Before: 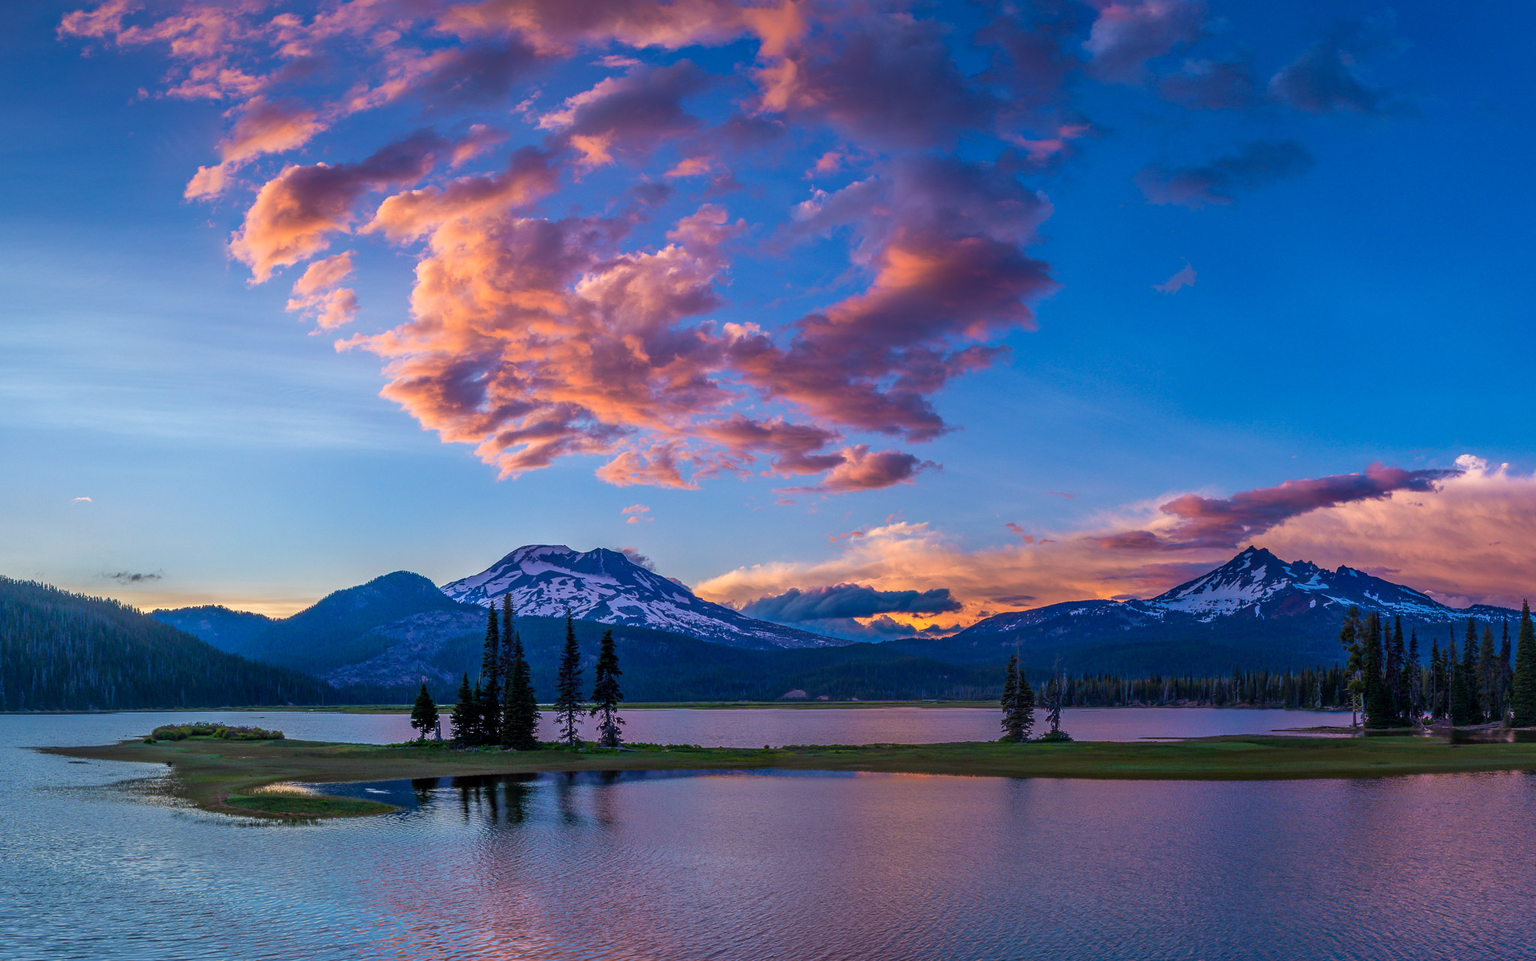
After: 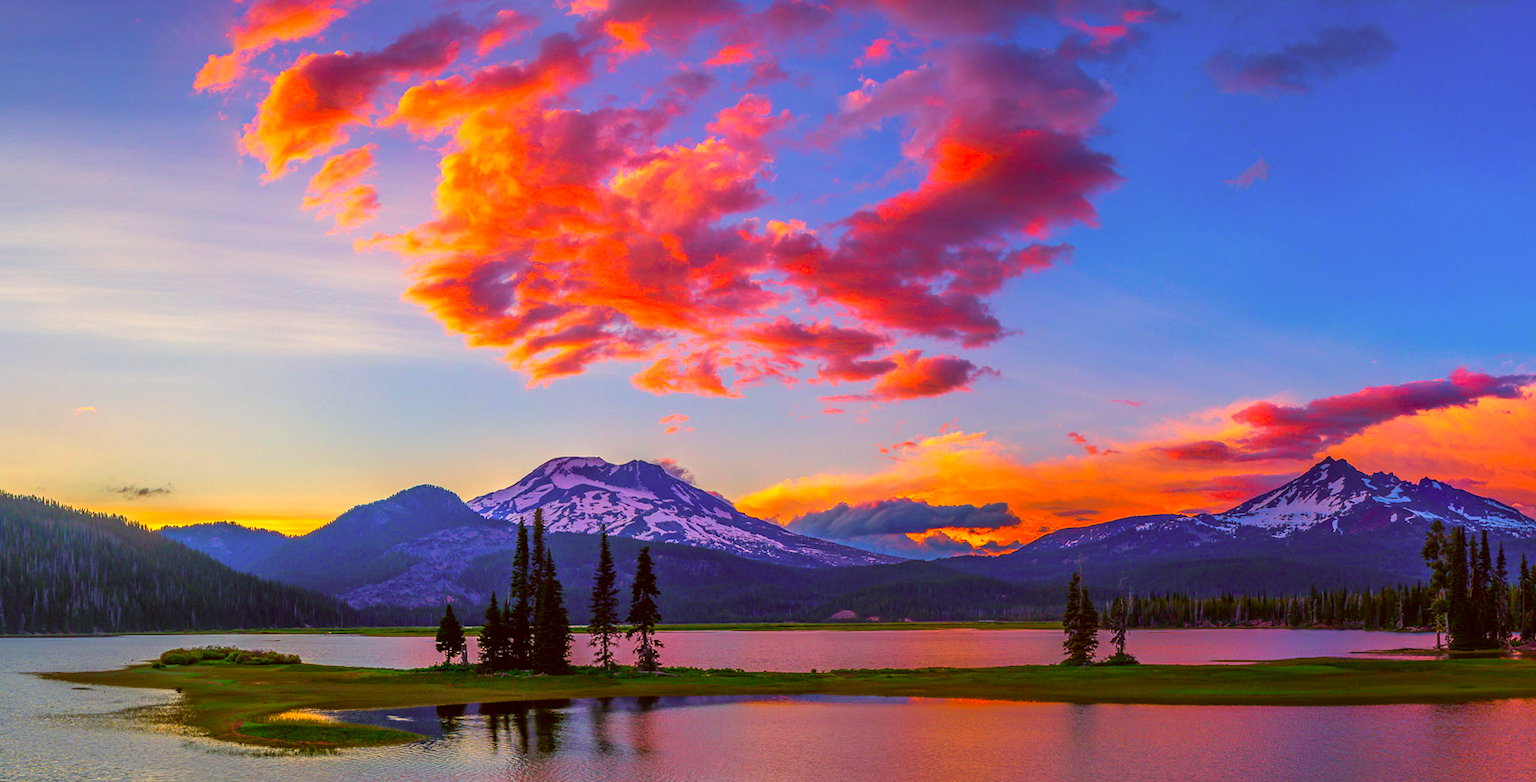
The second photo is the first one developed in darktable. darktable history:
crop and rotate: angle 0.094°, top 11.988%, right 5.647%, bottom 11.104%
tone equalizer: -8 EV -0.42 EV, -7 EV -0.362 EV, -6 EV -0.324 EV, -5 EV -0.219 EV, -3 EV 0.194 EV, -2 EV 0.333 EV, -1 EV 0.373 EV, +0 EV 0.437 EV
color correction: highlights a* 10.55, highlights b* 29.91, shadows a* 2.61, shadows b* 16.82, saturation 1.75
shadows and highlights: radius 127.2, shadows 21.2, highlights -21.7, low approximation 0.01
